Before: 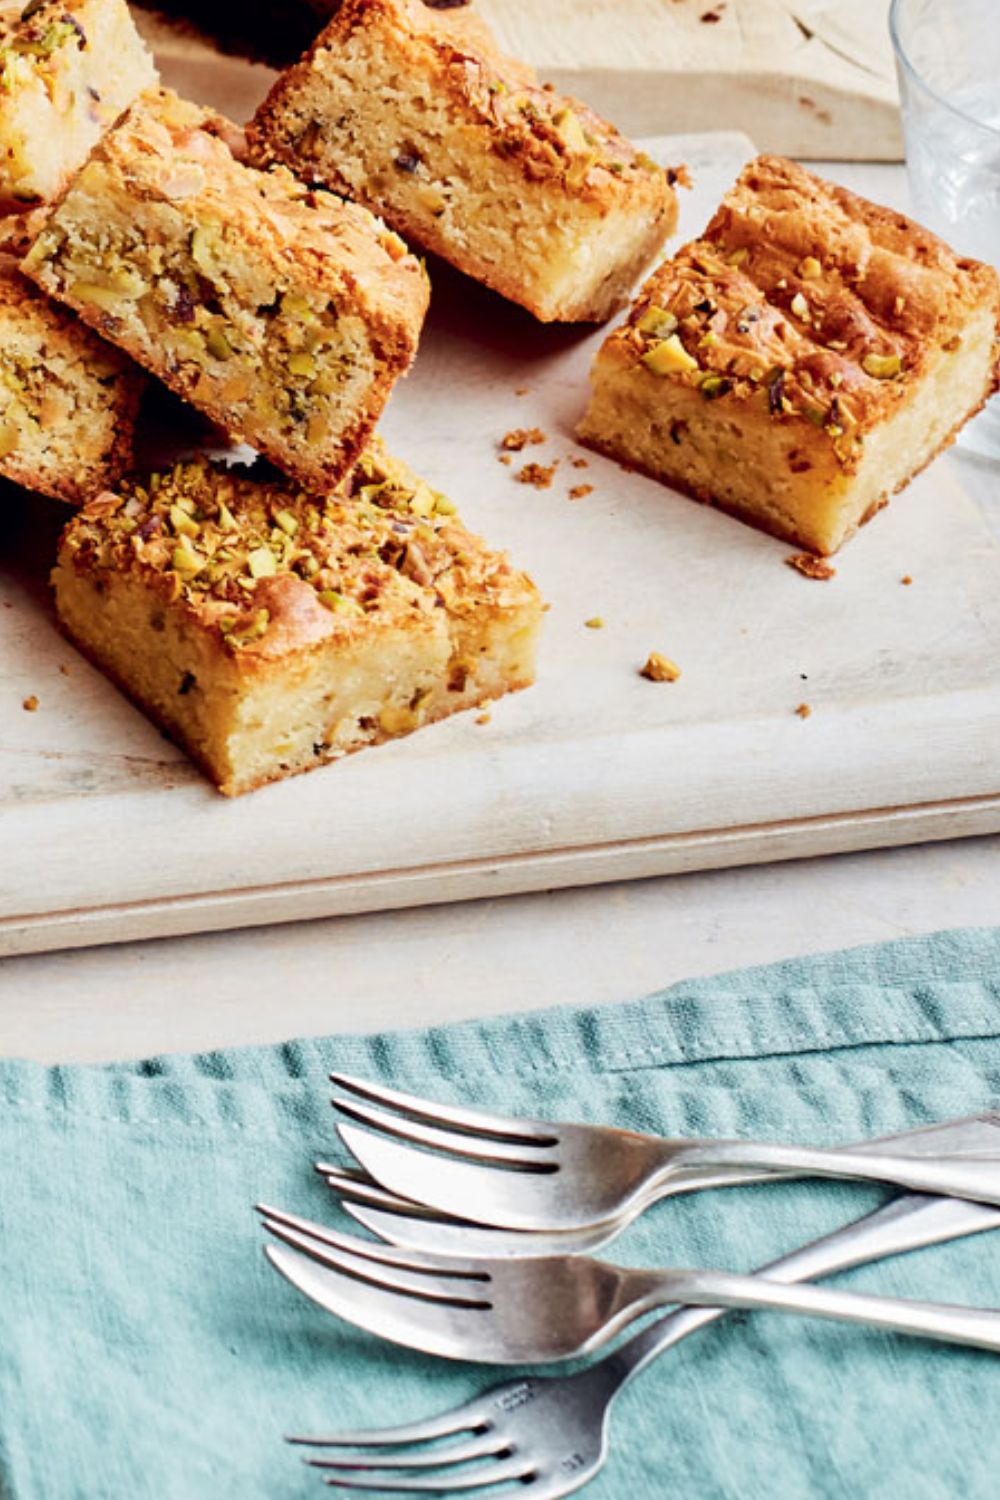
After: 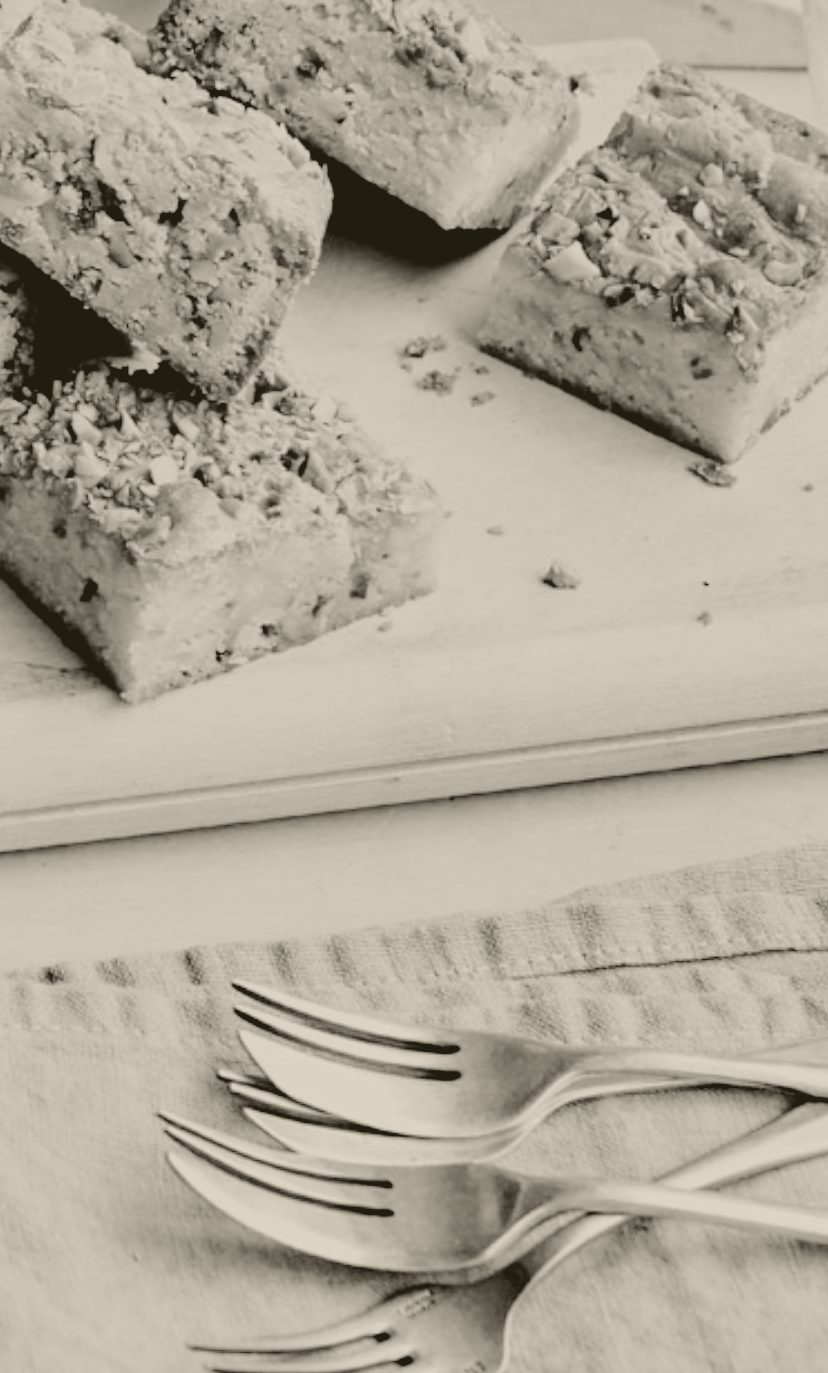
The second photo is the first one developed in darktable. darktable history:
crop: left 9.807%, top 6.259%, right 7.334%, bottom 2.177%
exposure: black level correction 0, exposure 1.675 EV, compensate exposure bias true, compensate highlight preservation false
colorize: hue 41.44°, saturation 22%, source mix 60%, lightness 10.61%
rgb levels: levels [[0.034, 0.472, 0.904], [0, 0.5, 1], [0, 0.5, 1]]
tone curve: curves: ch0 [(0, 0) (0.049, 0.01) (0.154, 0.081) (0.491, 0.519) (0.748, 0.765) (1, 0.919)]; ch1 [(0, 0) (0.172, 0.123) (0.317, 0.272) (0.401, 0.422) (0.499, 0.497) (0.531, 0.54) (0.615, 0.603) (0.741, 0.783) (1, 1)]; ch2 [(0, 0) (0.411, 0.424) (0.483, 0.478) (0.544, 0.56) (0.686, 0.638) (1, 1)], color space Lab, independent channels, preserve colors none
